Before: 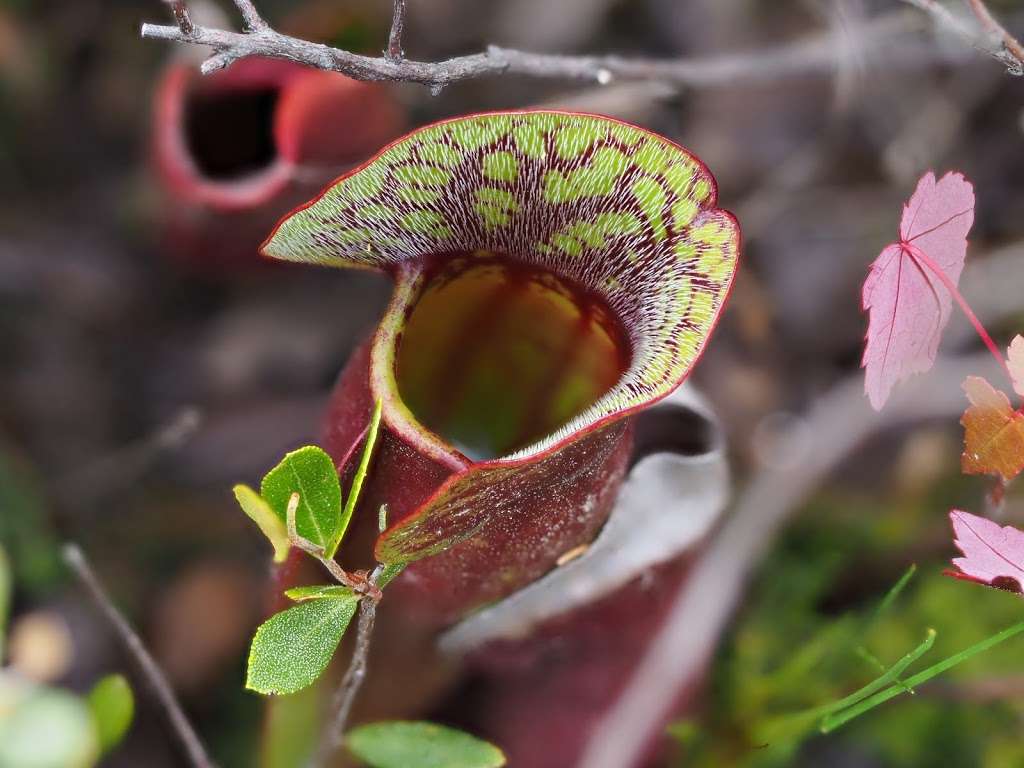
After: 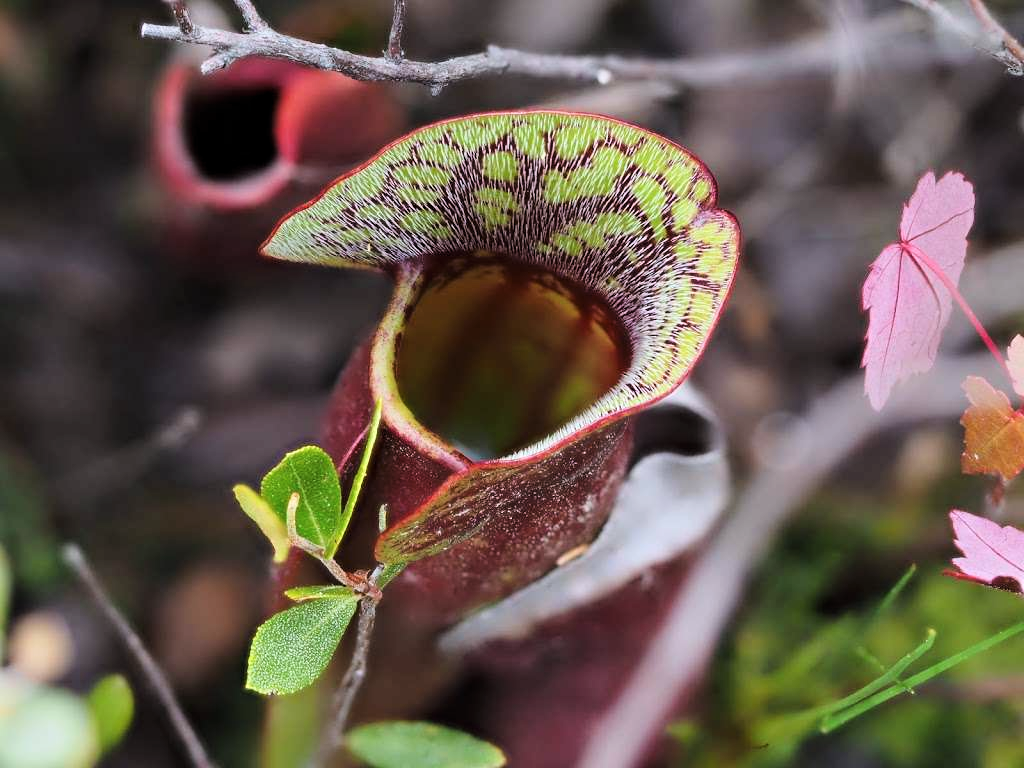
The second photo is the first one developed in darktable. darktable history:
tone curve: curves: ch0 [(0.021, 0) (0.104, 0.052) (0.496, 0.526) (0.737, 0.783) (1, 1)], color space Lab, linked channels, preserve colors none
color correction: highlights a* -0.086, highlights b* -5.26, shadows a* -0.144, shadows b* -0.095
